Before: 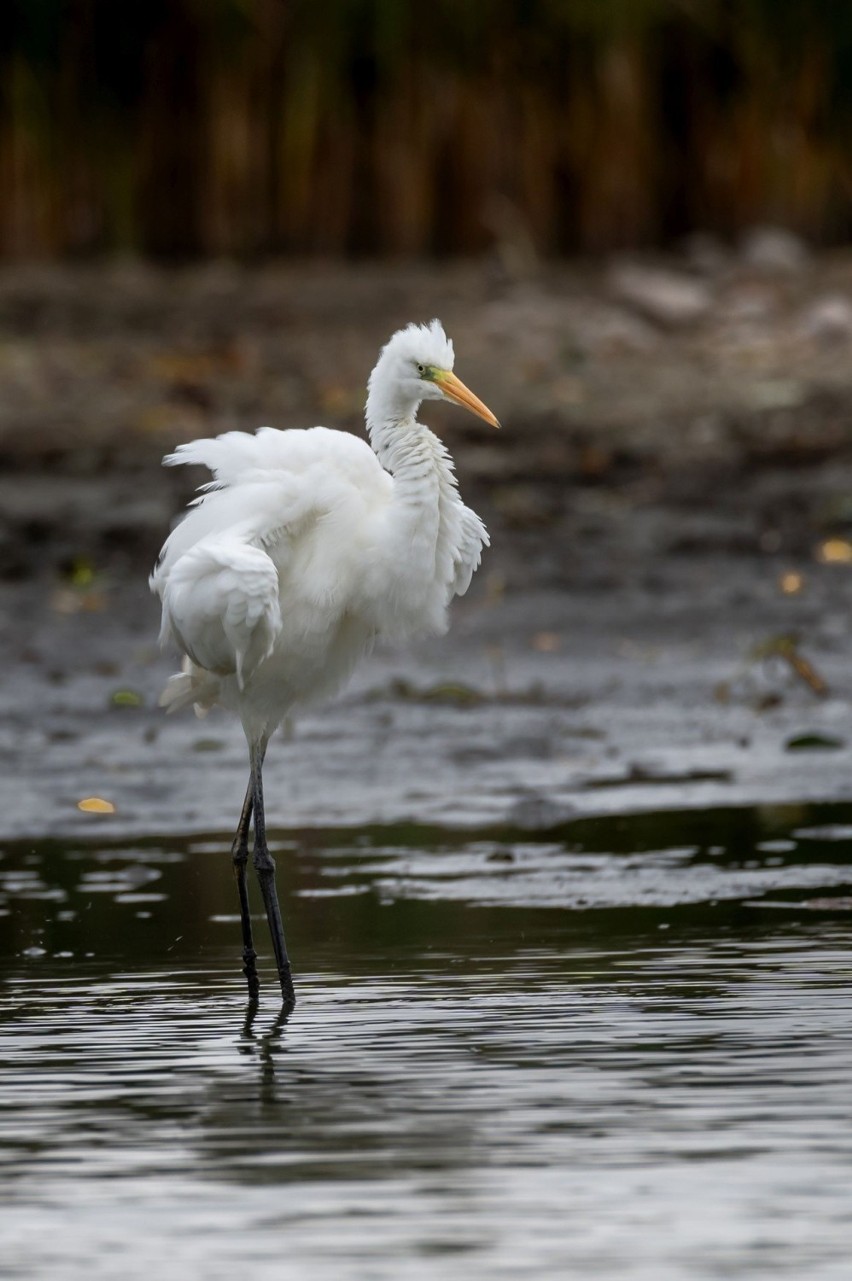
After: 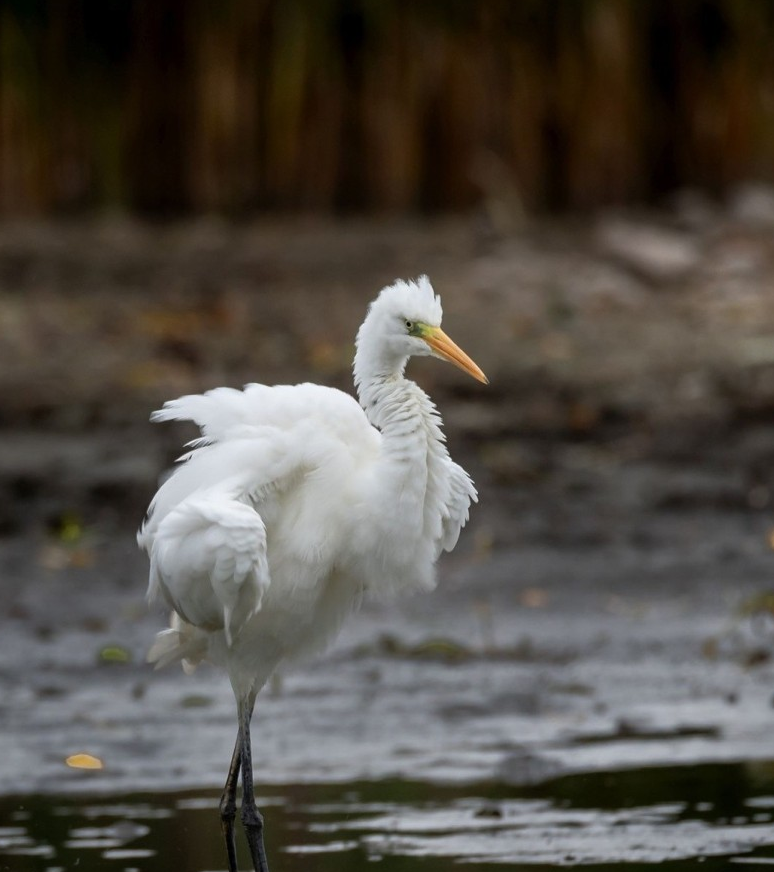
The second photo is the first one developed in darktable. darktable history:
crop: left 1.524%, top 3.45%, right 7.545%, bottom 28.447%
